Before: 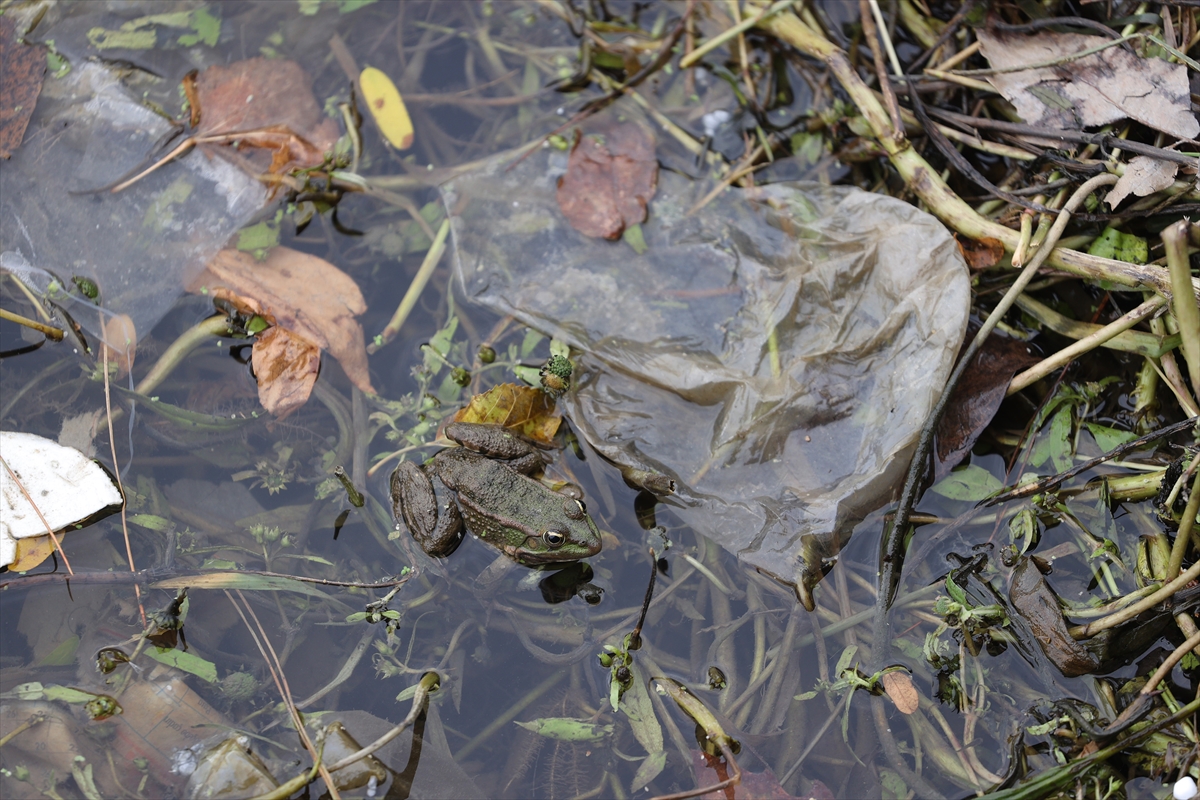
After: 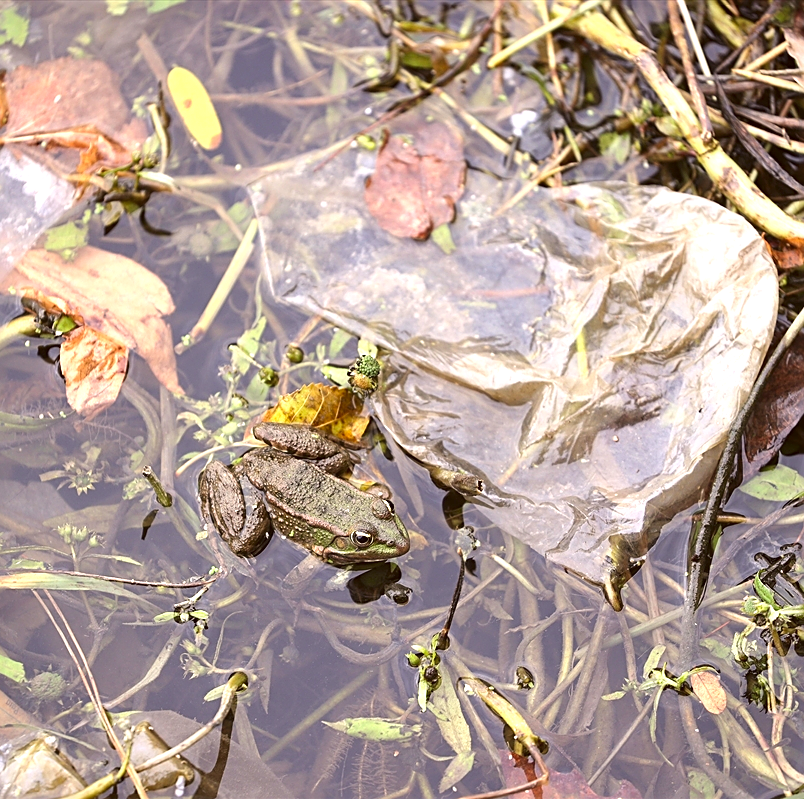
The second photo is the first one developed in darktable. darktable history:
exposure: black level correction 0, exposure 1.2 EV, compensate exposure bias true, compensate highlight preservation false
sharpen: on, module defaults
crop and rotate: left 16.044%, right 16.91%
color correction: highlights a* 6.28, highlights b* 7.63, shadows a* 6.3, shadows b* 7.53, saturation 0.919
contrast brightness saturation: contrast 0.08, saturation 0.202
